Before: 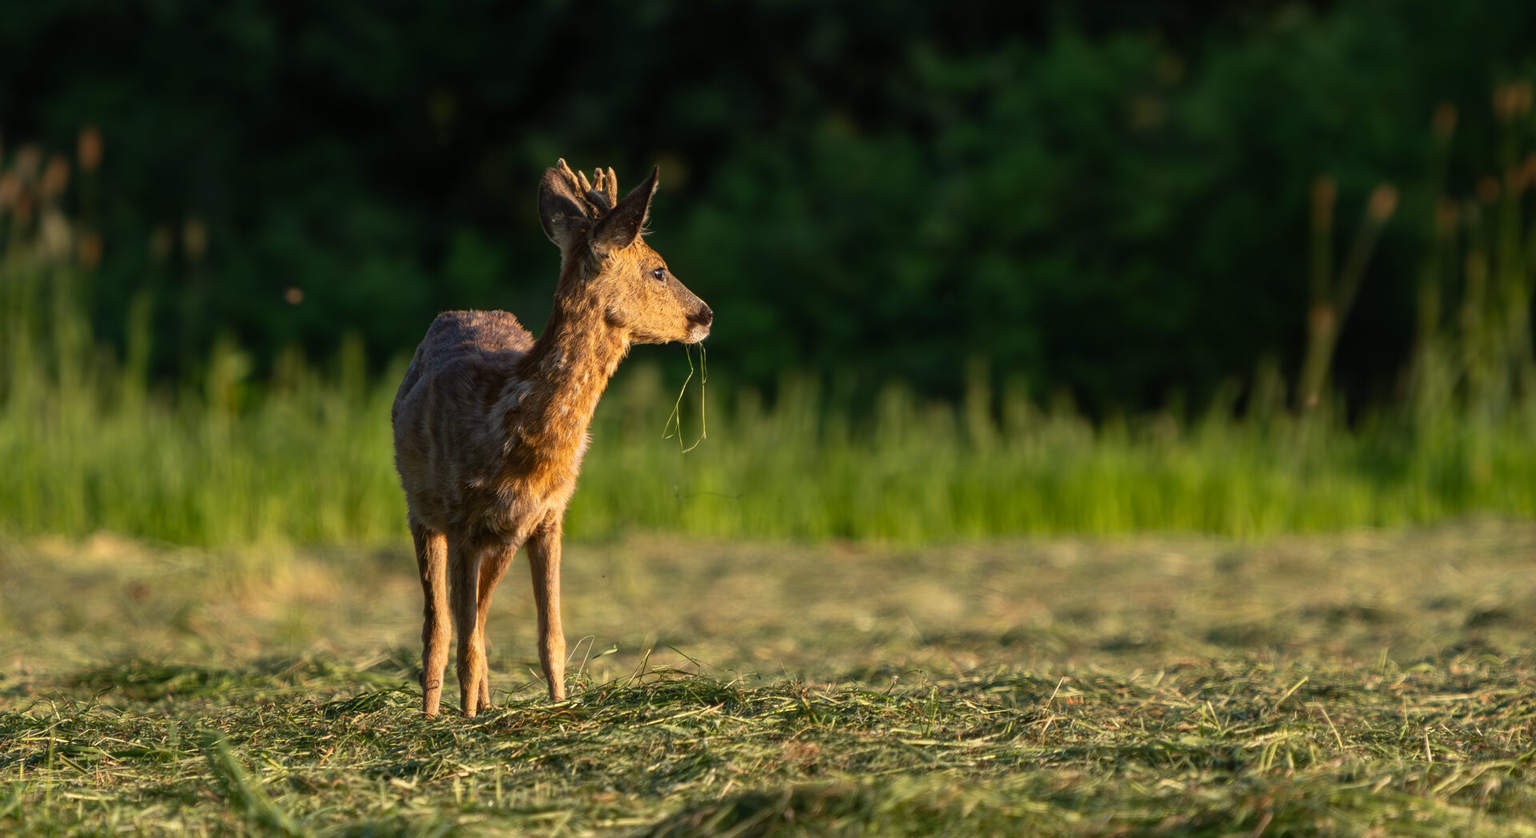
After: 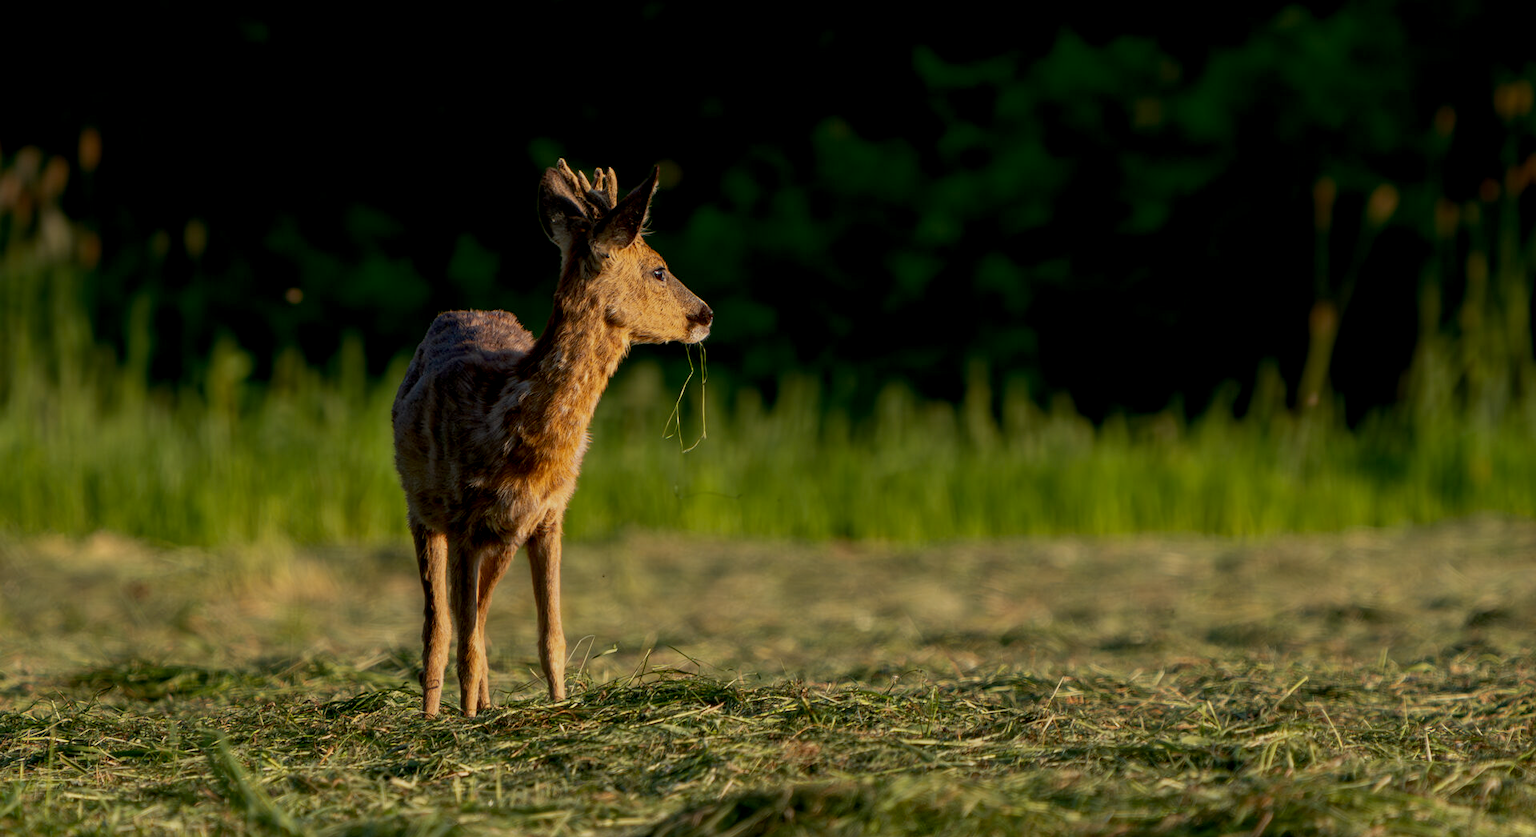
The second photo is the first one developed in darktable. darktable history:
exposure: black level correction 0.011, exposure -0.478 EV, compensate highlight preservation false
tone equalizer: on, module defaults
